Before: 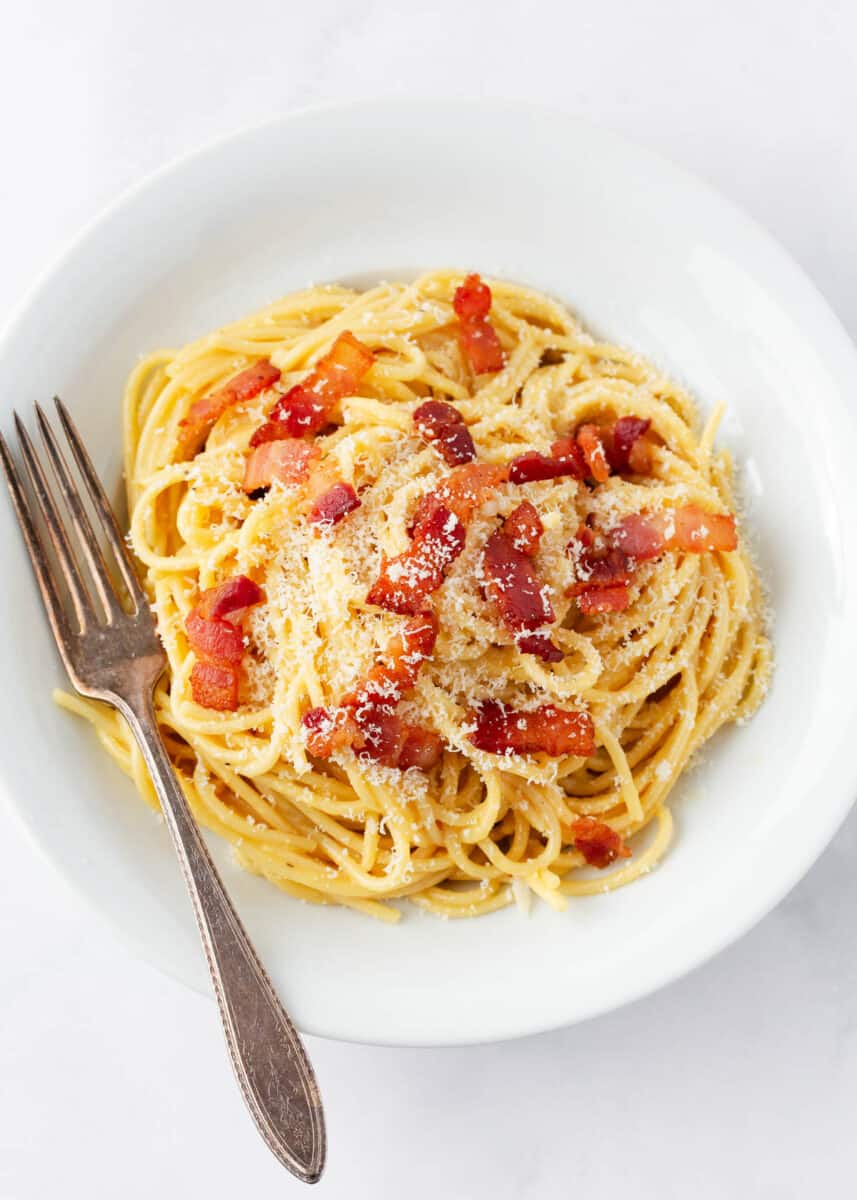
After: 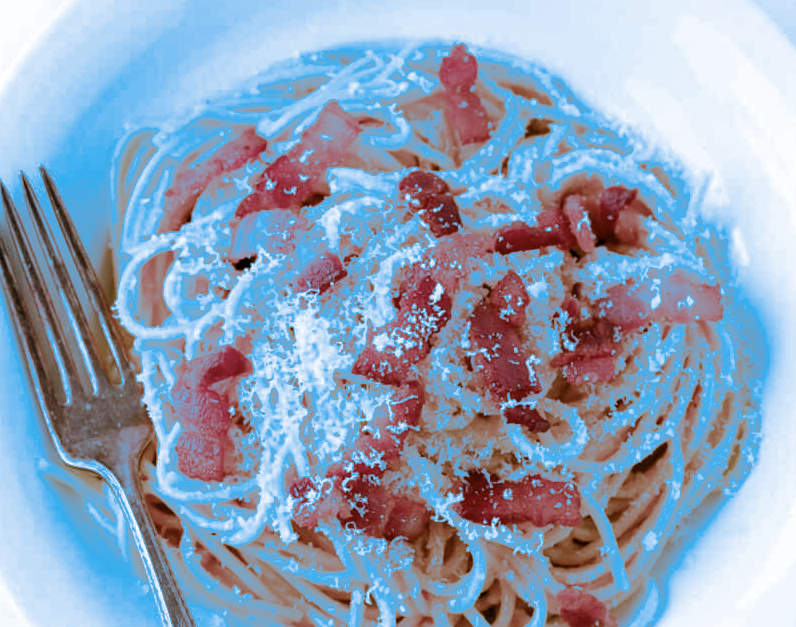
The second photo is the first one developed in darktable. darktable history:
color zones: curves: ch0 [(0.068, 0.464) (0.25, 0.5) (0.48, 0.508) (0.75, 0.536) (0.886, 0.476) (0.967, 0.456)]; ch1 [(0.066, 0.456) (0.25, 0.5) (0.616, 0.508) (0.746, 0.56) (0.934, 0.444)]
levels: mode automatic, black 0.023%, white 99.97%, levels [0.062, 0.494, 0.925]
split-toning: shadows › hue 220°, shadows › saturation 0.64, highlights › hue 220°, highlights › saturation 0.64, balance 0, compress 5.22%
crop: left 1.744%, top 19.225%, right 5.069%, bottom 28.357%
